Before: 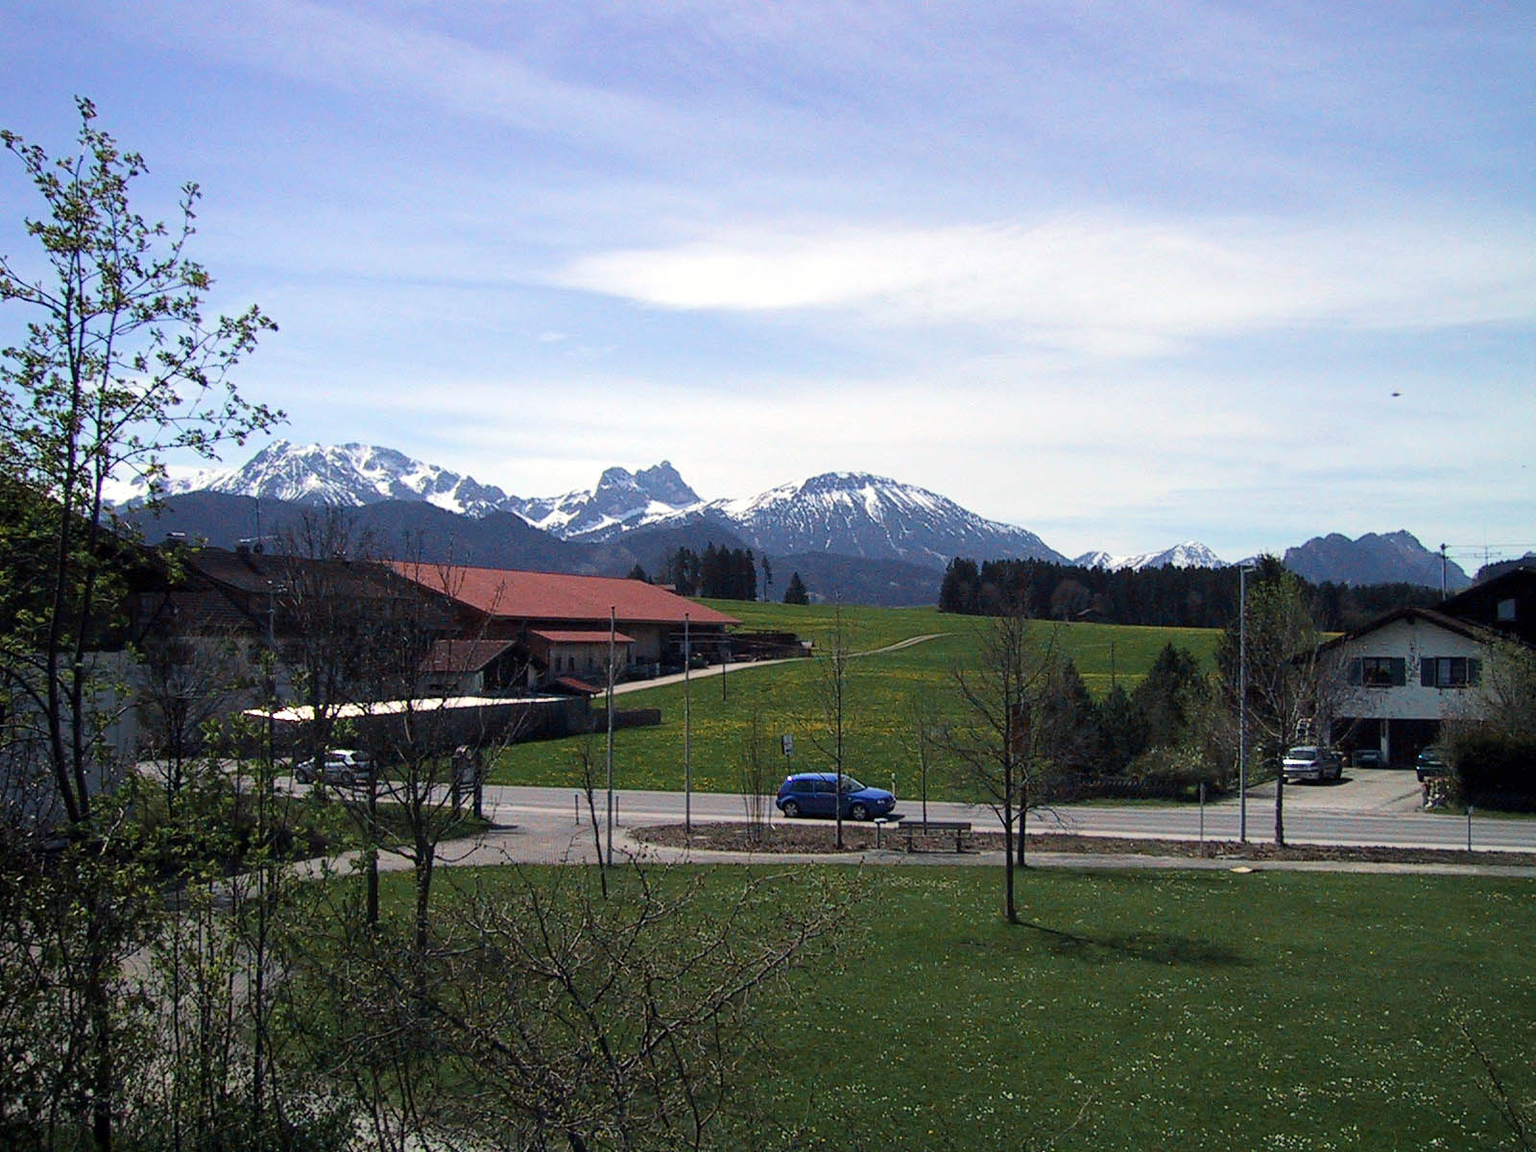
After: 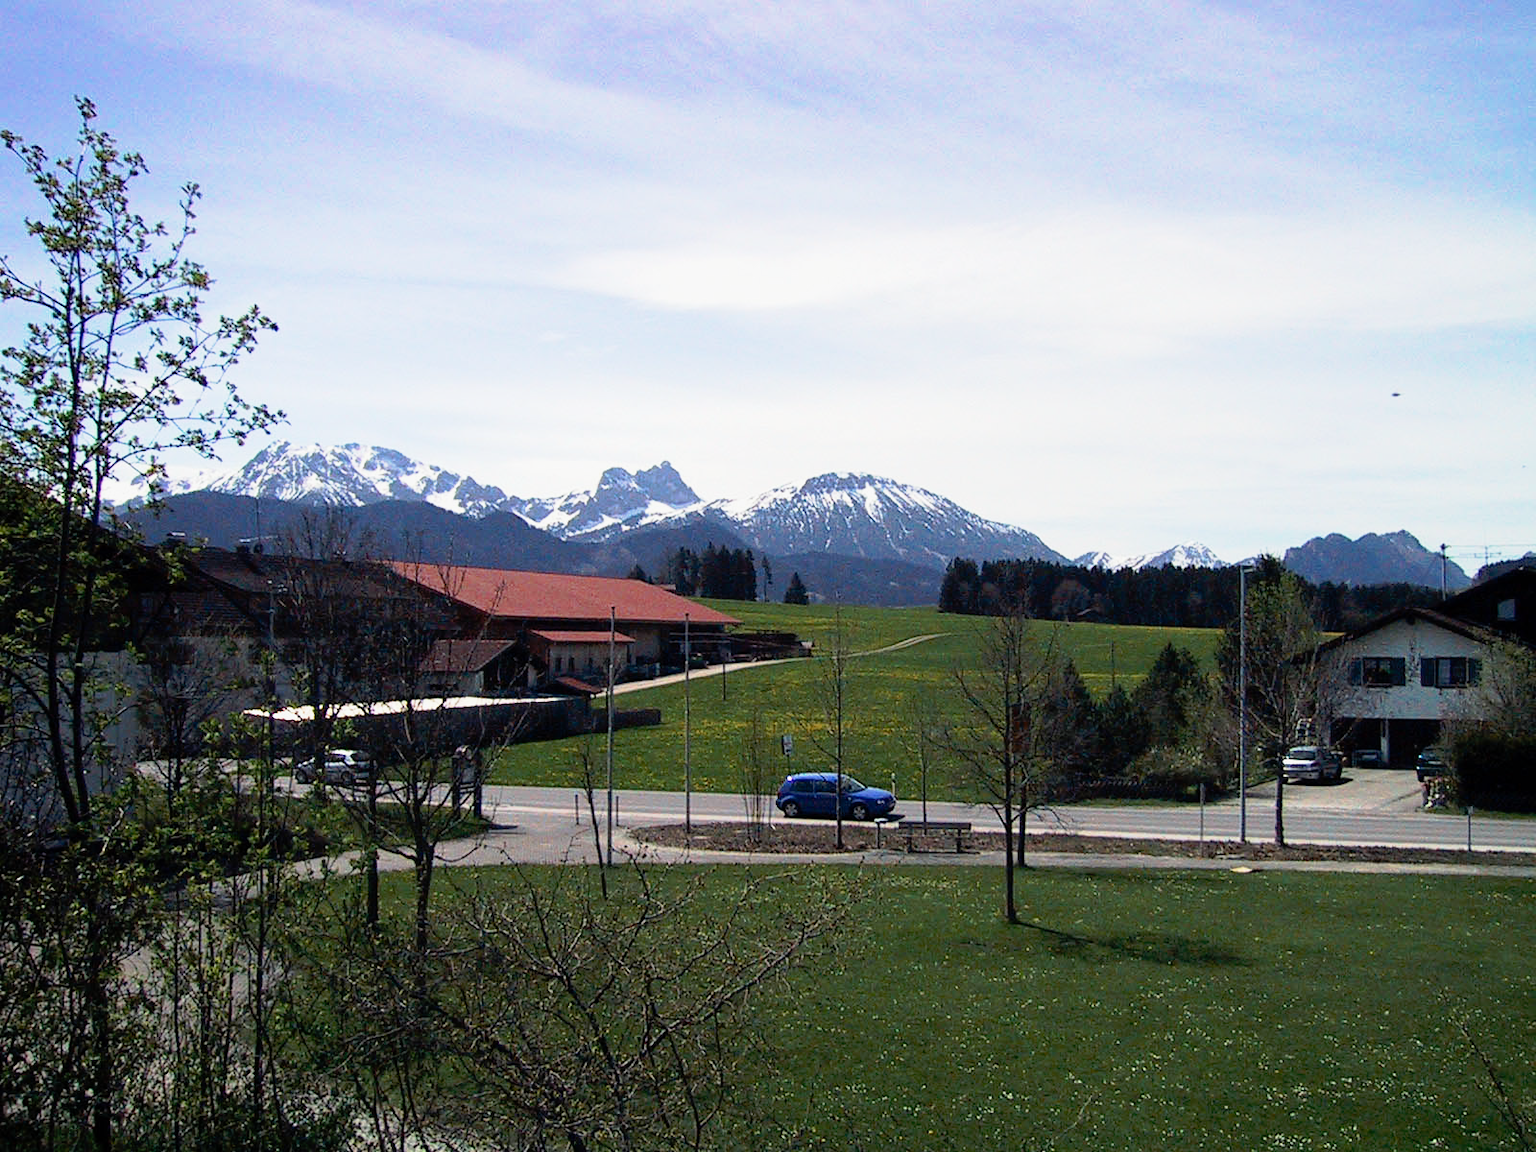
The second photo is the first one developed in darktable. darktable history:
tone curve: curves: ch0 [(0, 0) (0.105, 0.068) (0.181, 0.185) (0.28, 0.291) (0.384, 0.404) (0.485, 0.531) (0.638, 0.681) (0.795, 0.879) (1, 0.977)]; ch1 [(0, 0) (0.161, 0.092) (0.35, 0.33) (0.379, 0.401) (0.456, 0.469) (0.504, 0.5) (0.512, 0.514) (0.58, 0.597) (0.635, 0.646) (1, 1)]; ch2 [(0, 0) (0.371, 0.362) (0.437, 0.437) (0.5, 0.5) (0.53, 0.523) (0.56, 0.58) (0.622, 0.606) (1, 1)], preserve colors none
